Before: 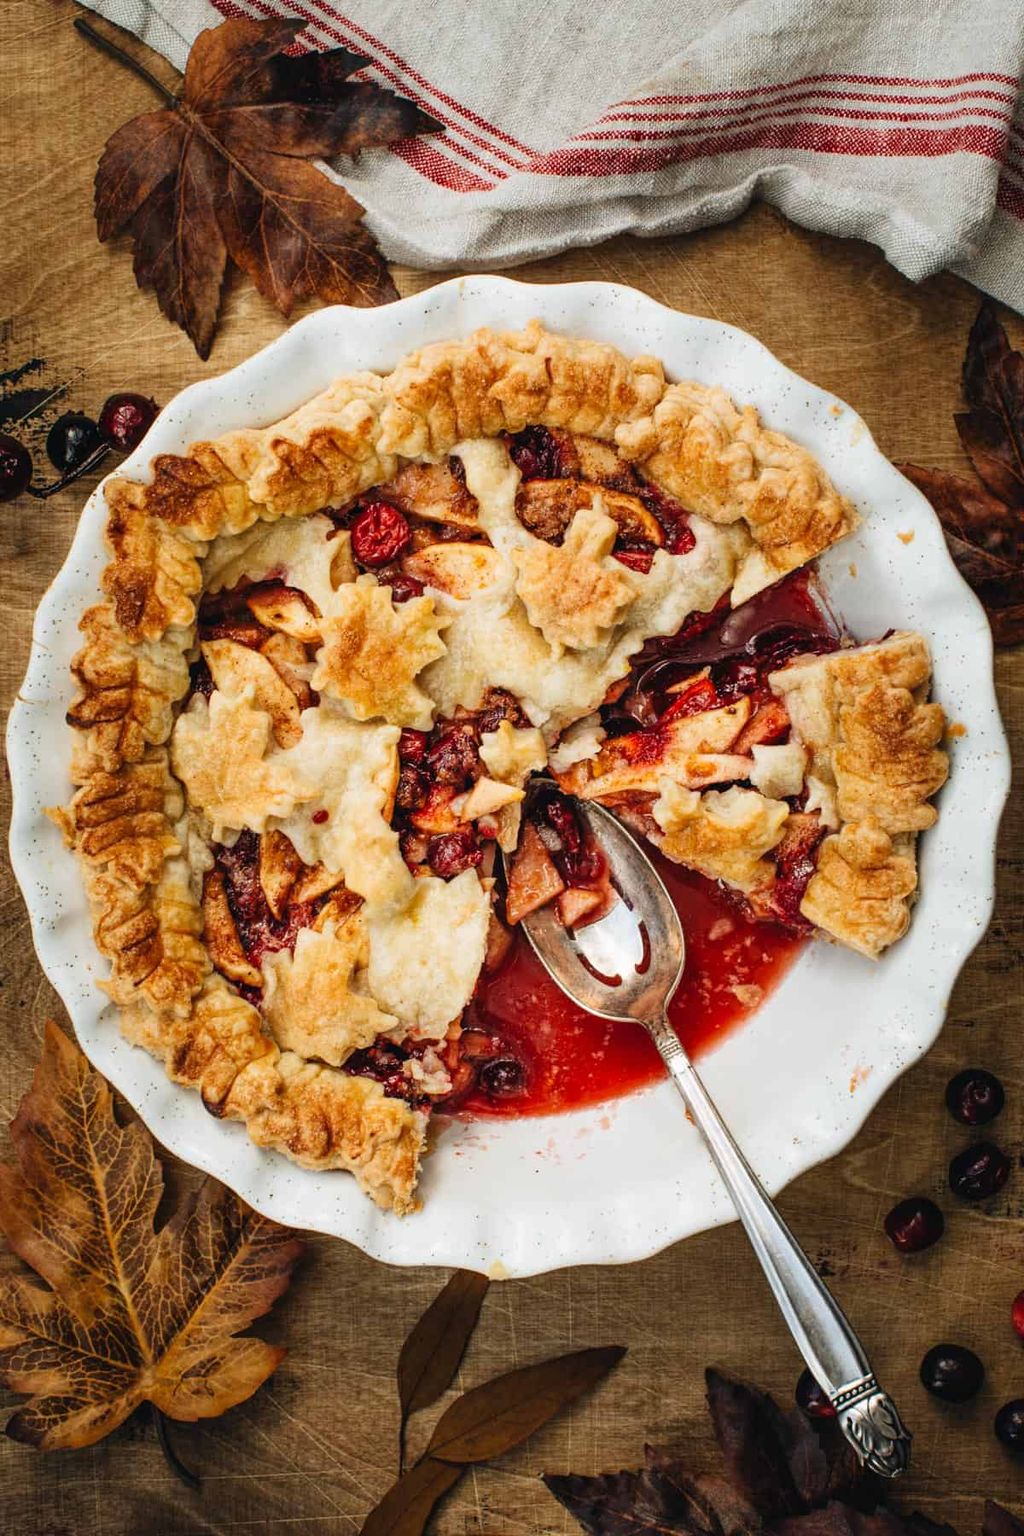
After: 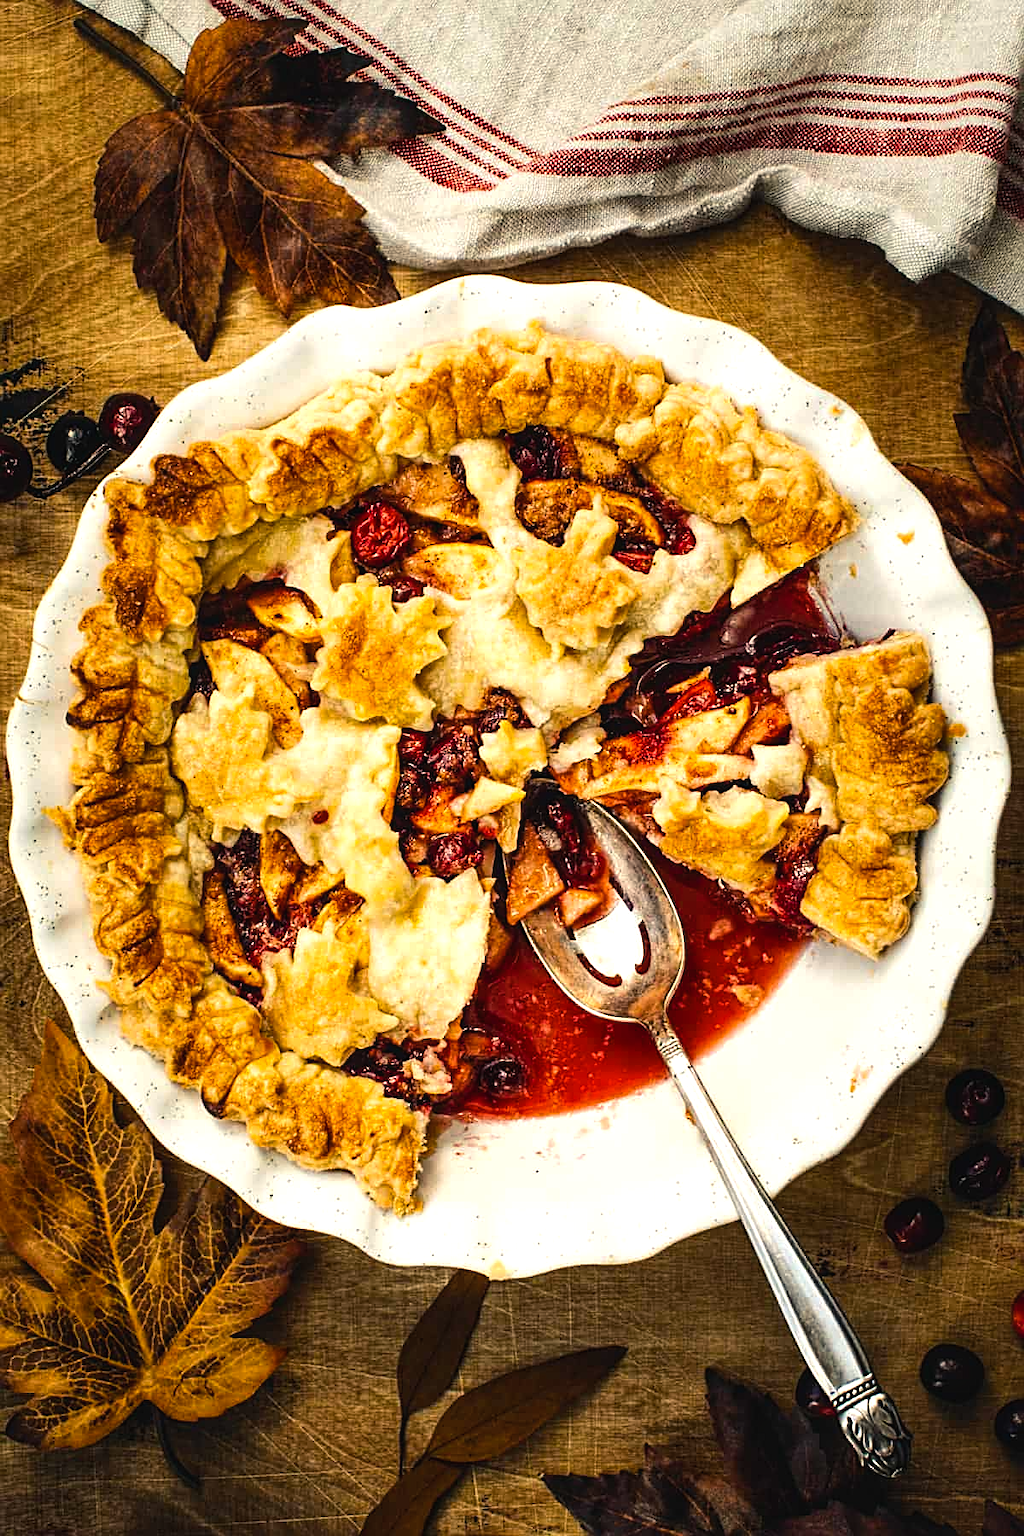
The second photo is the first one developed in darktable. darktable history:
sharpen: on, module defaults
local contrast: highlights 103%, shadows 100%, detail 119%, midtone range 0.2
tone equalizer: -8 EV -0.755 EV, -7 EV -0.727 EV, -6 EV -0.621 EV, -5 EV -0.403 EV, -3 EV 0.384 EV, -2 EV 0.6 EV, -1 EV 0.679 EV, +0 EV 0.747 EV, edges refinement/feathering 500, mask exposure compensation -1.57 EV, preserve details no
contrast brightness saturation: contrast -0.085, brightness -0.044, saturation -0.107
color balance rgb: highlights gain › chroma 3.031%, highlights gain › hue 76.32°, perceptual saturation grading › global saturation 31.132%, perceptual brilliance grading › global brilliance 2.859%, perceptual brilliance grading › highlights -3.151%, perceptual brilliance grading › shadows 2.589%, global vibrance 5.262%
